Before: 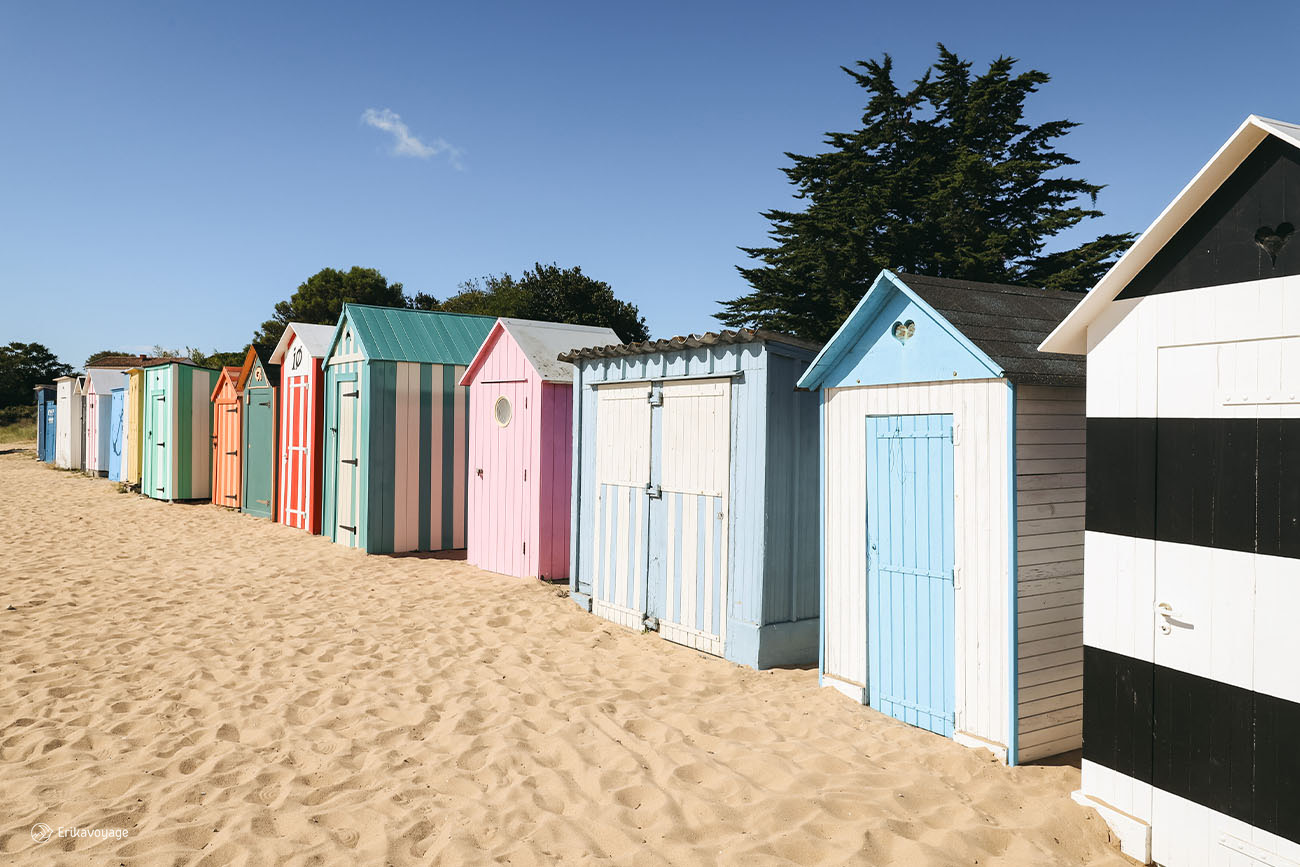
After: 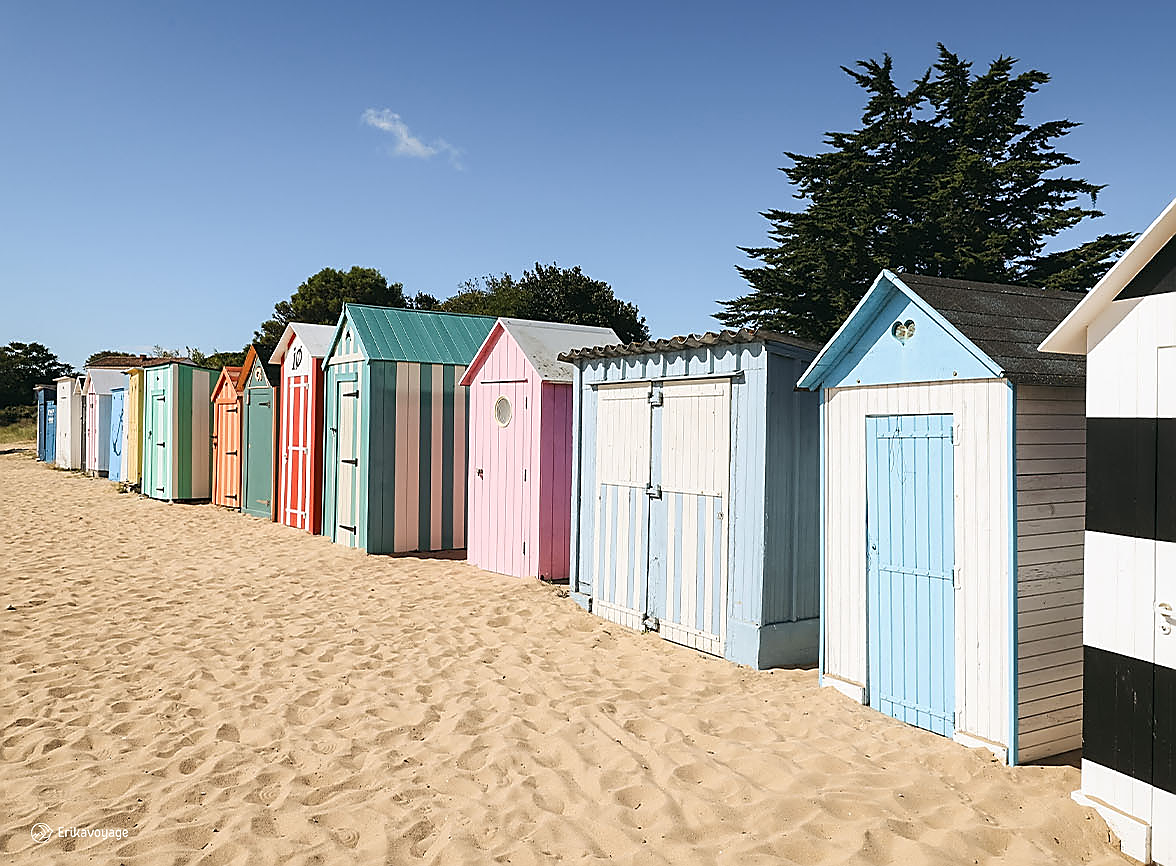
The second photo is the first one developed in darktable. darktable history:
sharpen: radius 1.4, amount 1.25, threshold 0.7
crop: right 9.509%, bottom 0.031%
